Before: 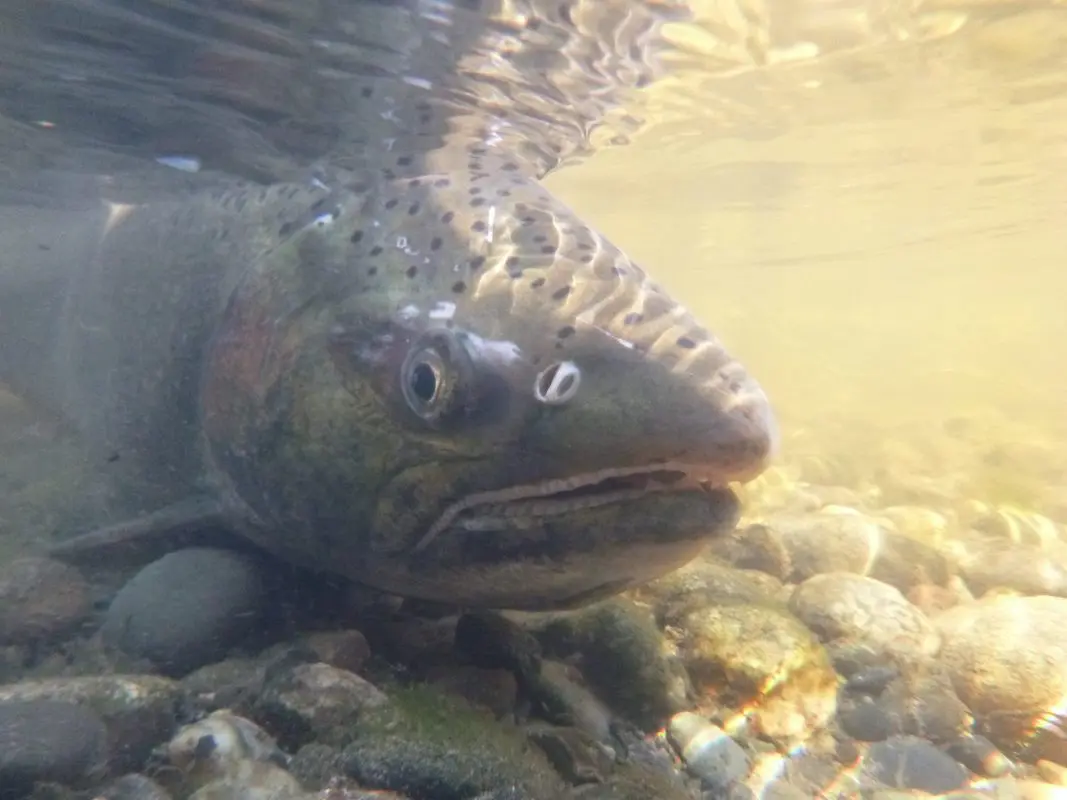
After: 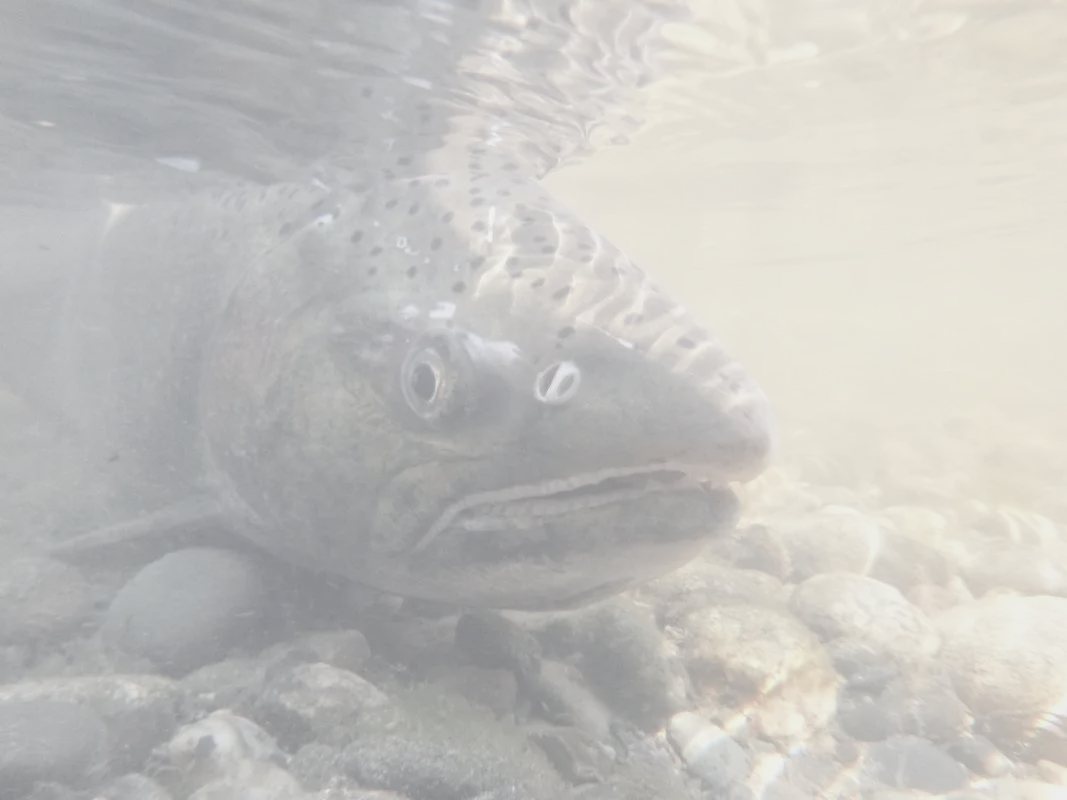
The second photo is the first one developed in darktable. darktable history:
contrast brightness saturation: contrast -0.32, brightness 0.75, saturation -0.78
local contrast: highlights 100%, shadows 100%, detail 120%, midtone range 0.2
